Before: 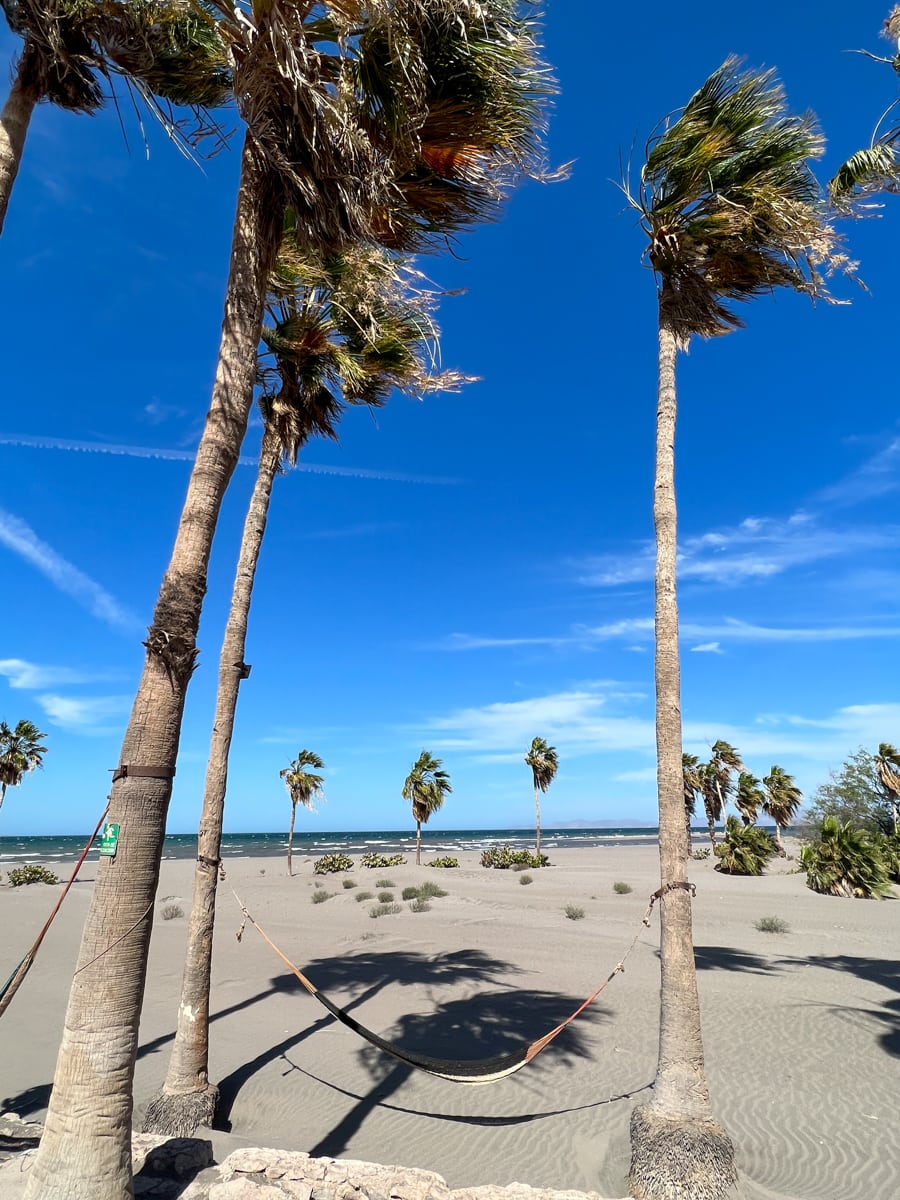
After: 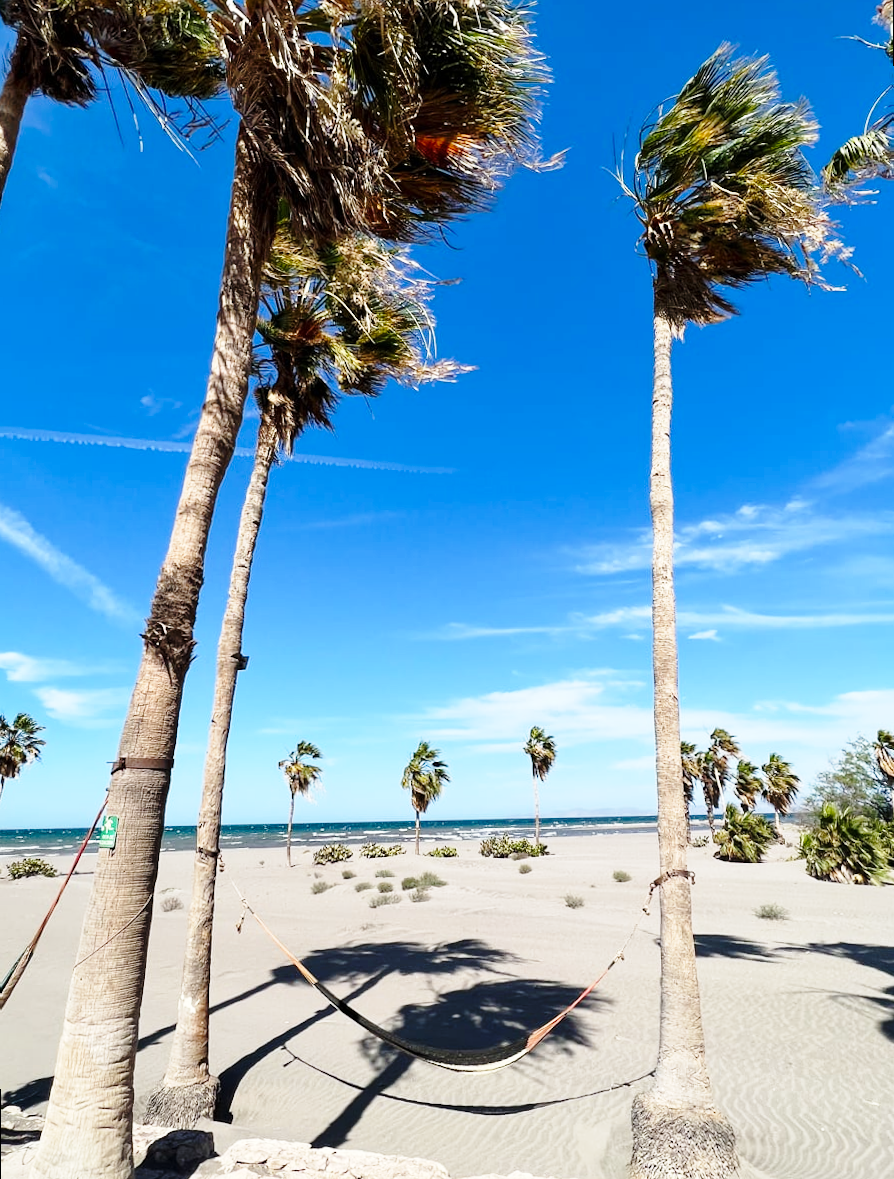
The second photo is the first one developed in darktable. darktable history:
base curve: curves: ch0 [(0, 0) (0.028, 0.03) (0.121, 0.232) (0.46, 0.748) (0.859, 0.968) (1, 1)], preserve colors none
exposure: exposure -0.041 EV, compensate highlight preservation false
rotate and perspective: rotation -0.45°, automatic cropping original format, crop left 0.008, crop right 0.992, crop top 0.012, crop bottom 0.988
